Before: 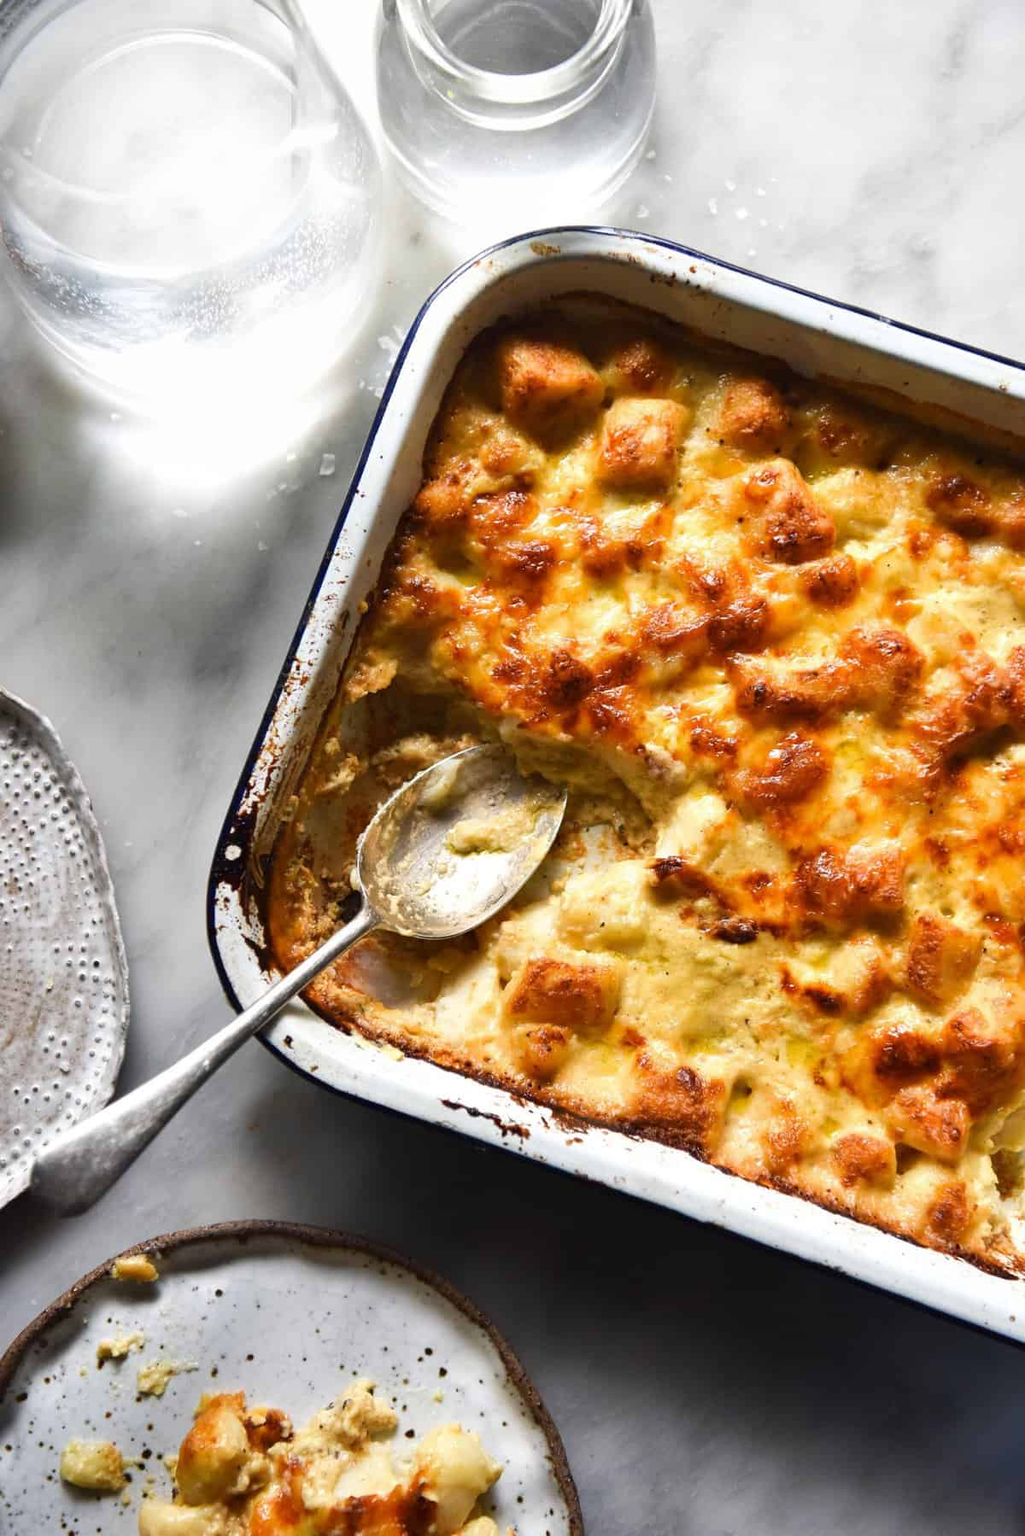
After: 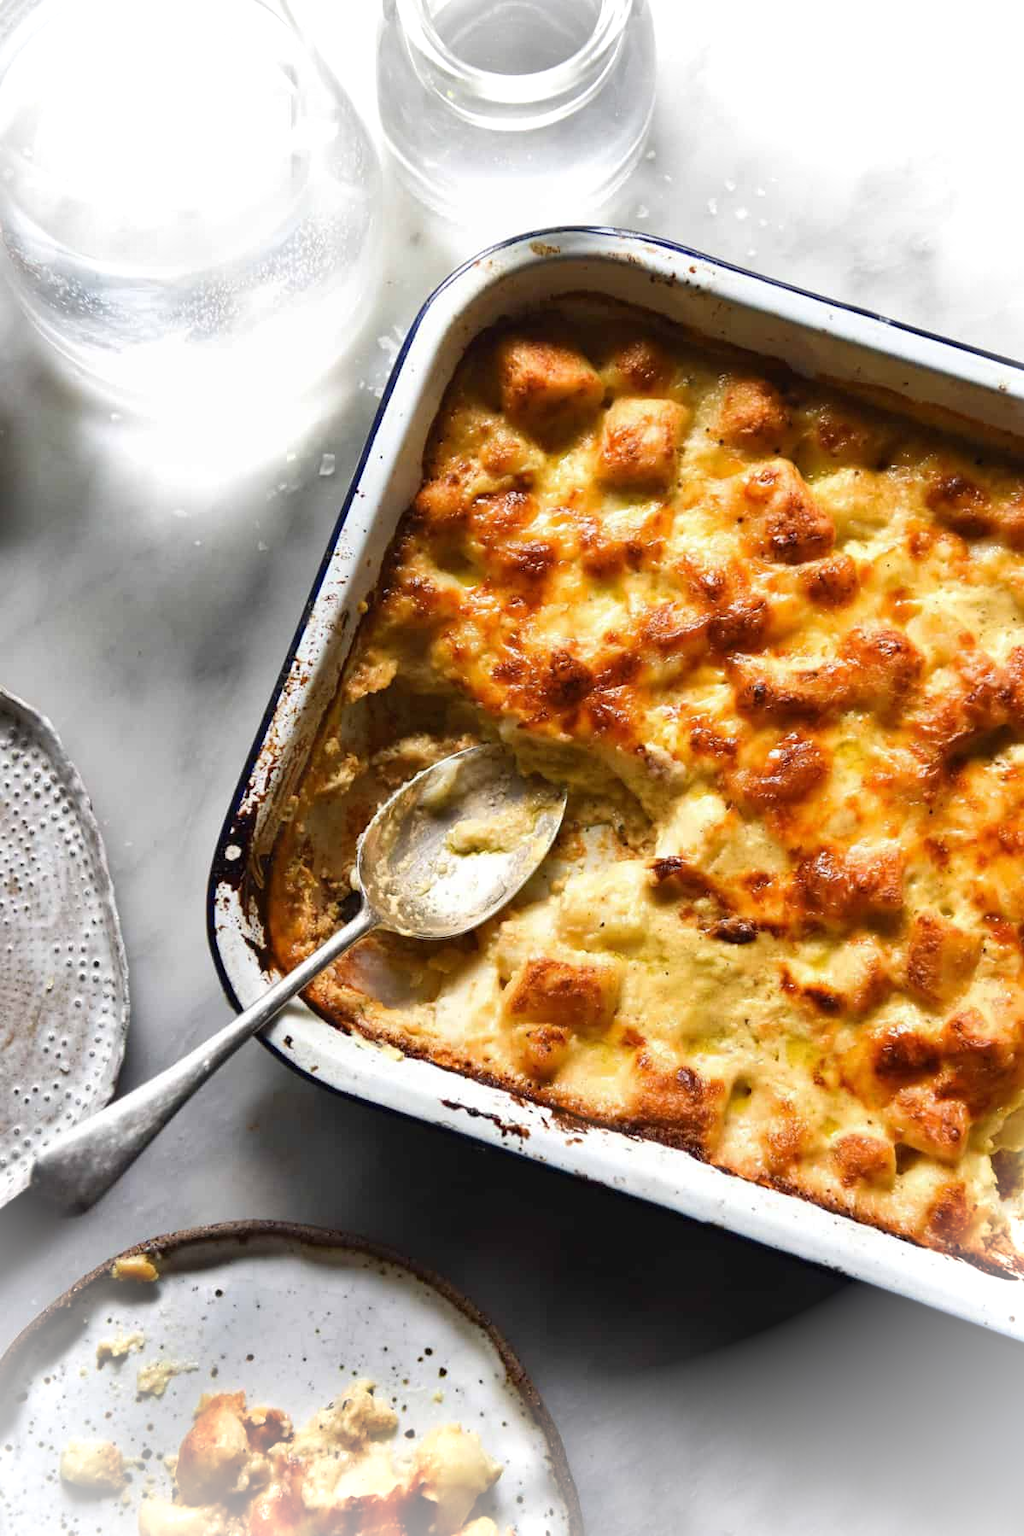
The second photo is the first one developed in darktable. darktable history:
vignetting: fall-off radius 60.89%, brightness 0.993, saturation -0.491, unbound false
